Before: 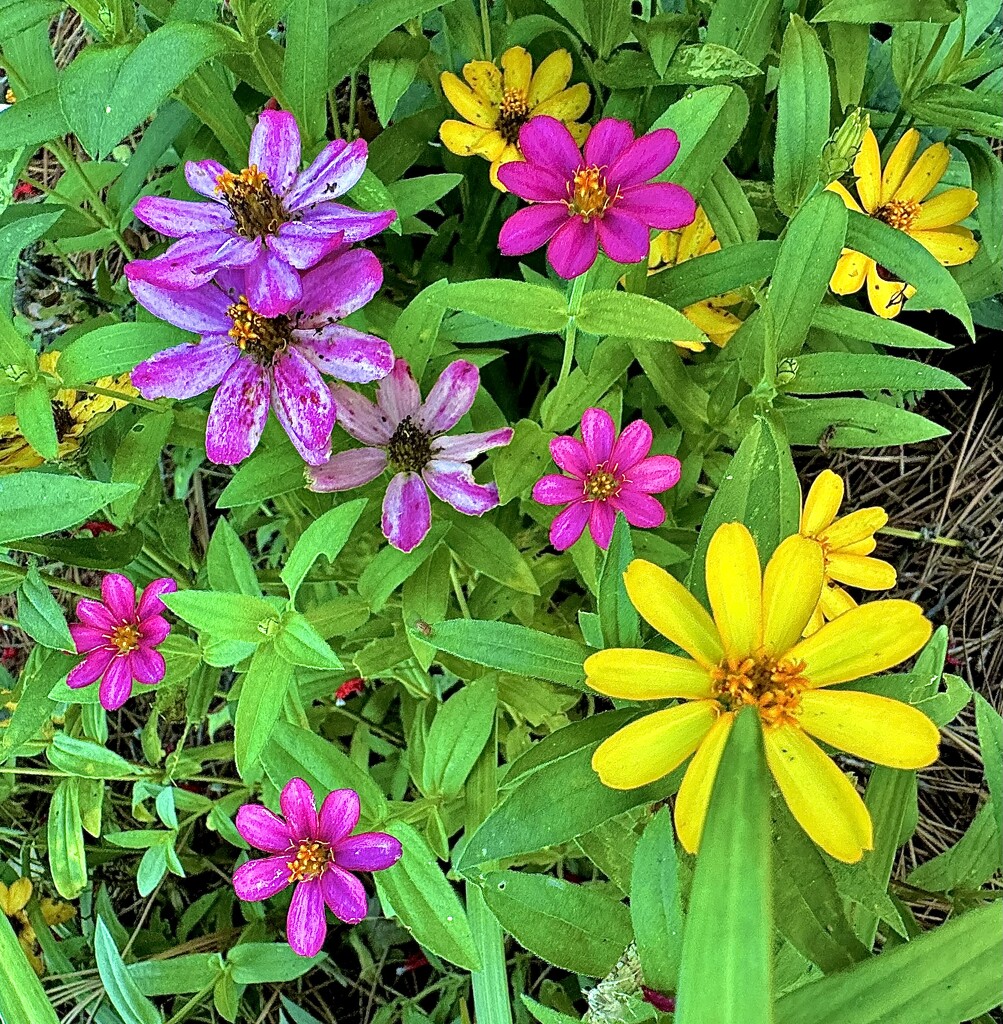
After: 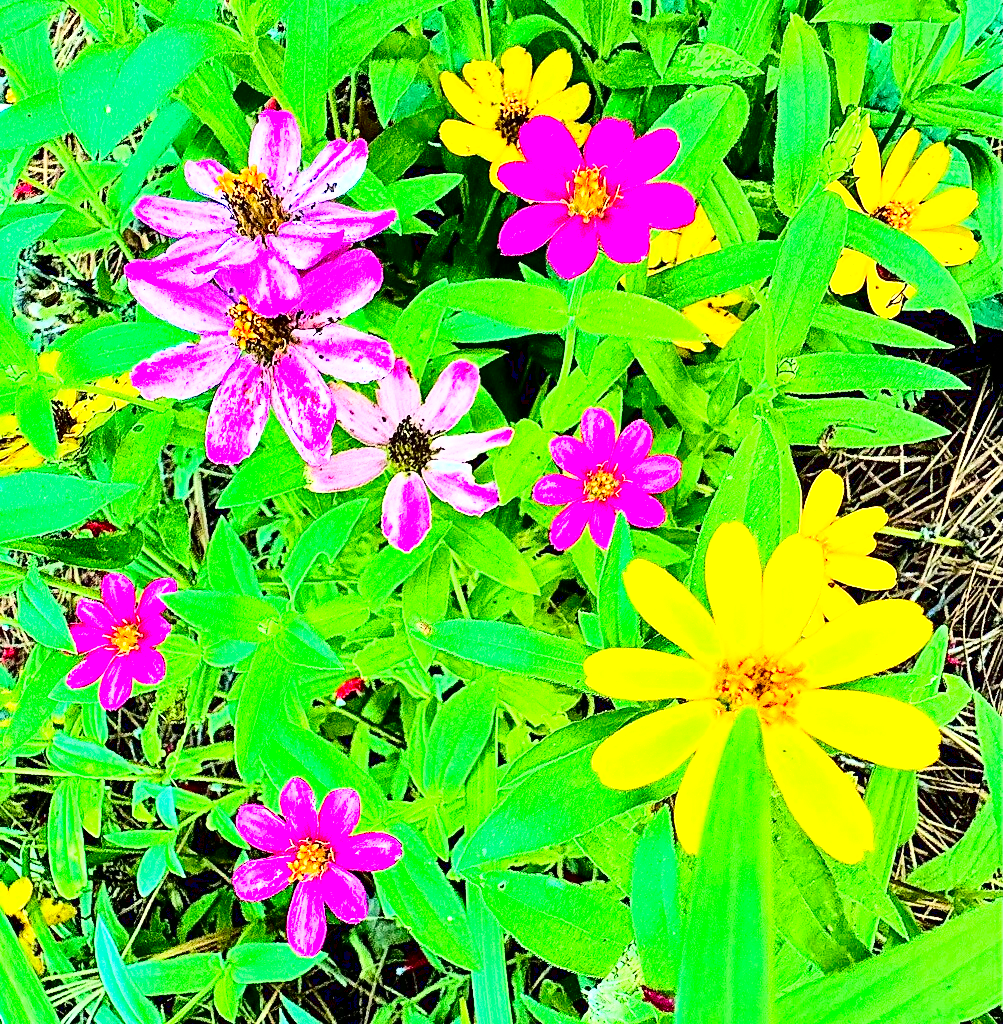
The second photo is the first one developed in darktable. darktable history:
exposure: exposure 0.995 EV, compensate highlight preservation false
contrast brightness saturation: contrast 0.135, brightness -0.243, saturation 0.143
base curve: curves: ch0 [(0, 0.003) (0.001, 0.002) (0.006, 0.004) (0.02, 0.022) (0.048, 0.086) (0.094, 0.234) (0.162, 0.431) (0.258, 0.629) (0.385, 0.8) (0.548, 0.918) (0.751, 0.988) (1, 1)]
